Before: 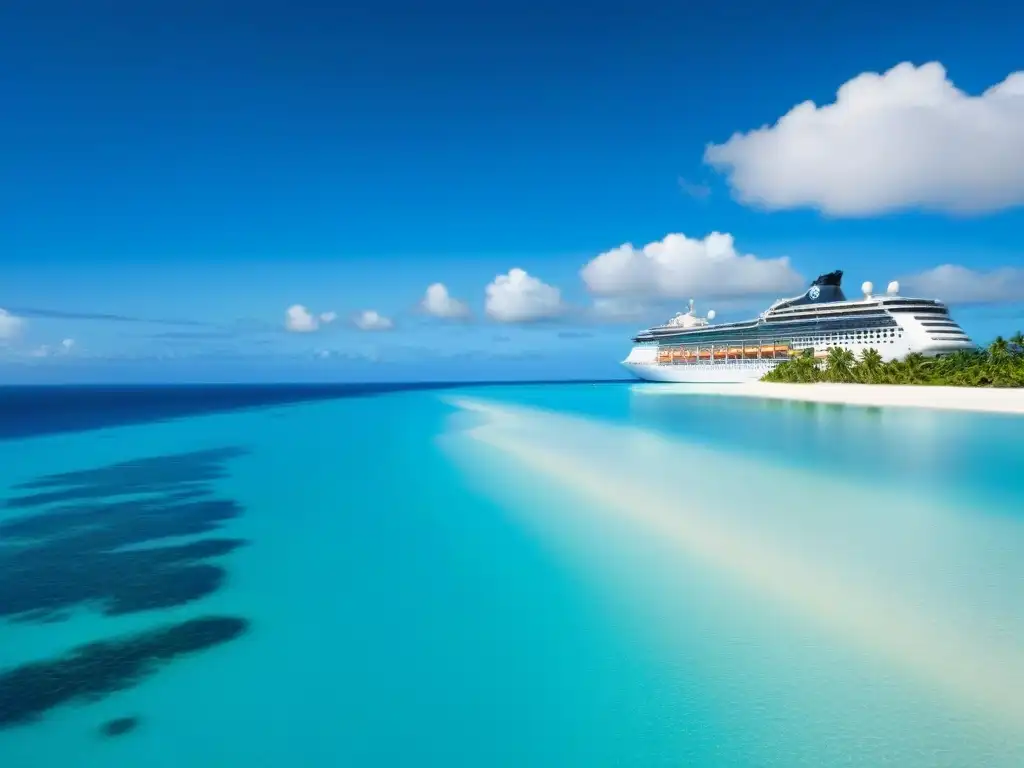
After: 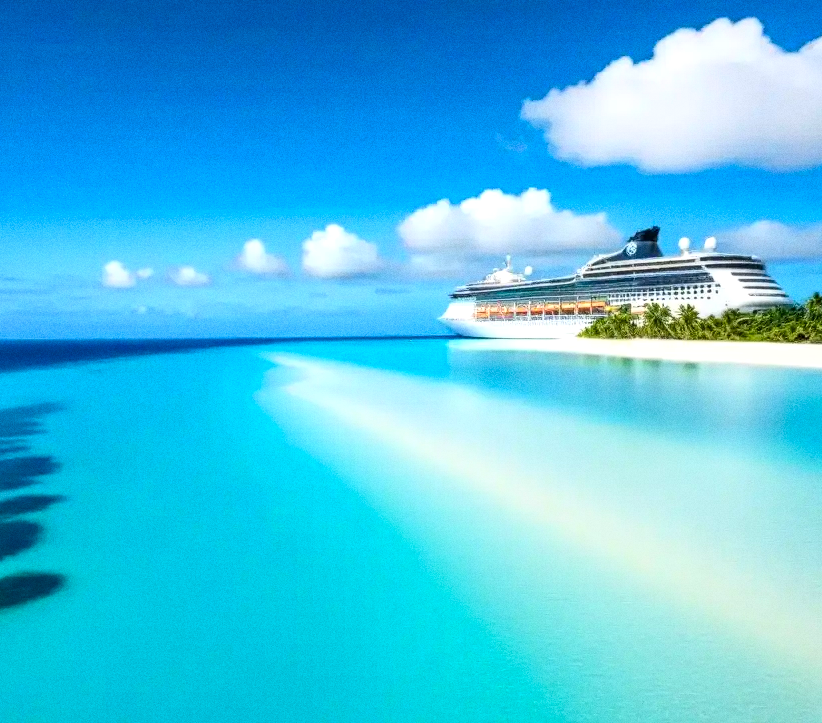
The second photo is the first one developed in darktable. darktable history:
contrast brightness saturation: contrast 0.2, brightness 0.16, saturation 0.22
local contrast: detail 140%
grain: coarseness 0.09 ISO
crop and rotate: left 17.959%, top 5.771%, right 1.742%
